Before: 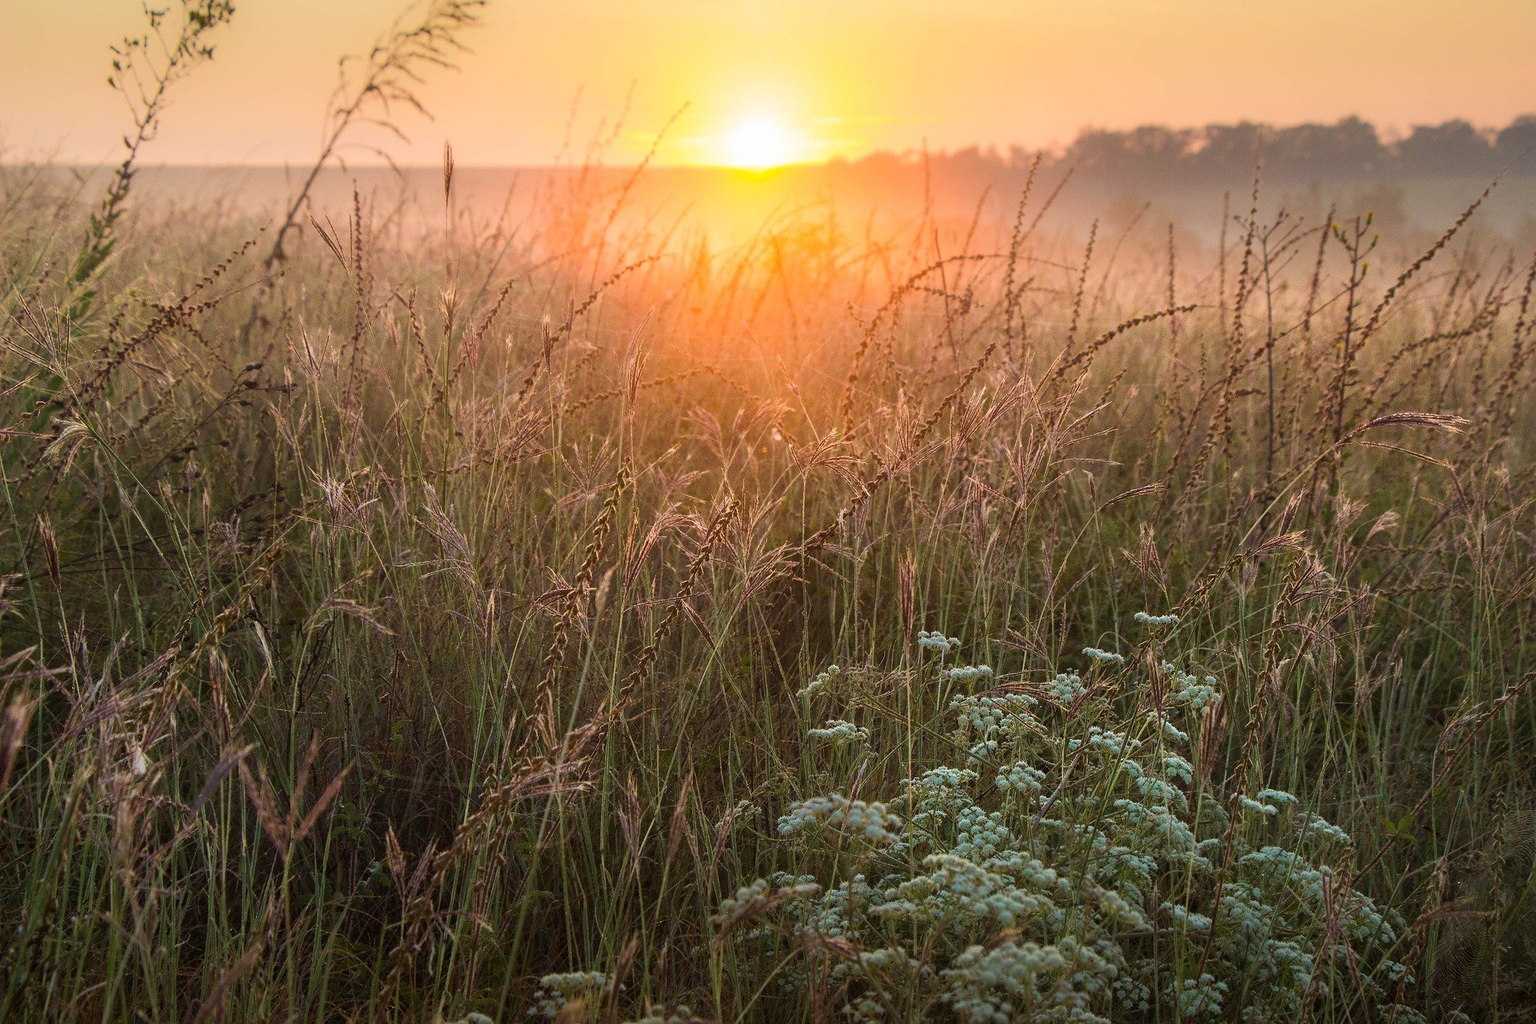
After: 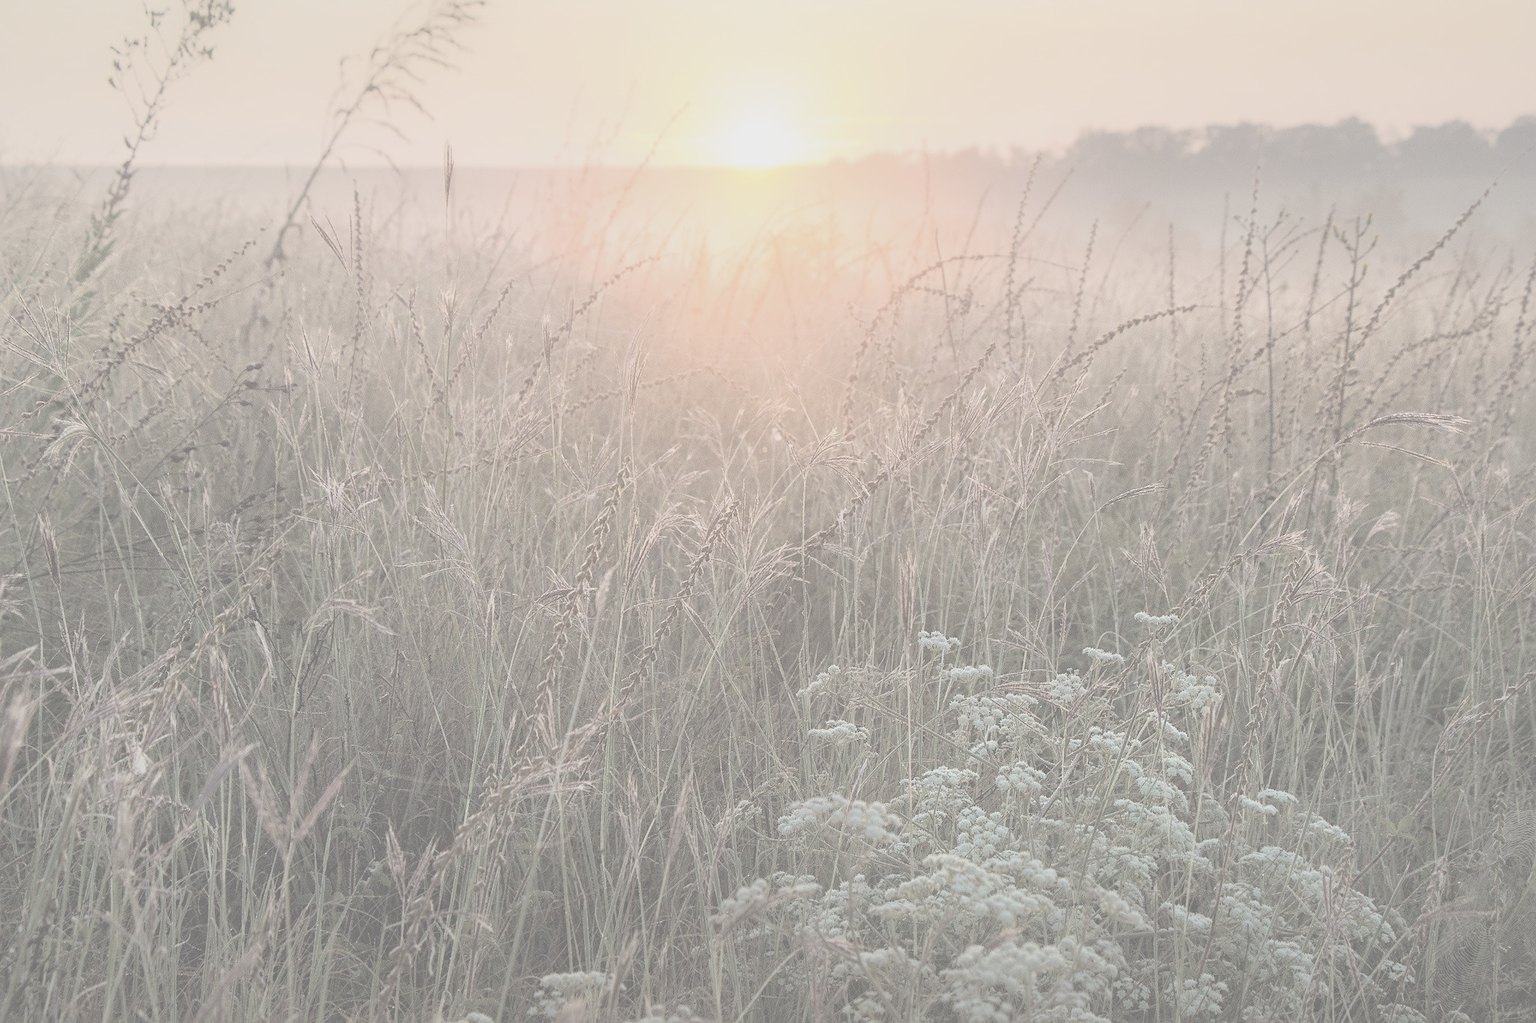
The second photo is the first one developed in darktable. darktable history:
sharpen: amount 0.2
contrast brightness saturation: contrast -0.32, brightness 0.75, saturation -0.78
